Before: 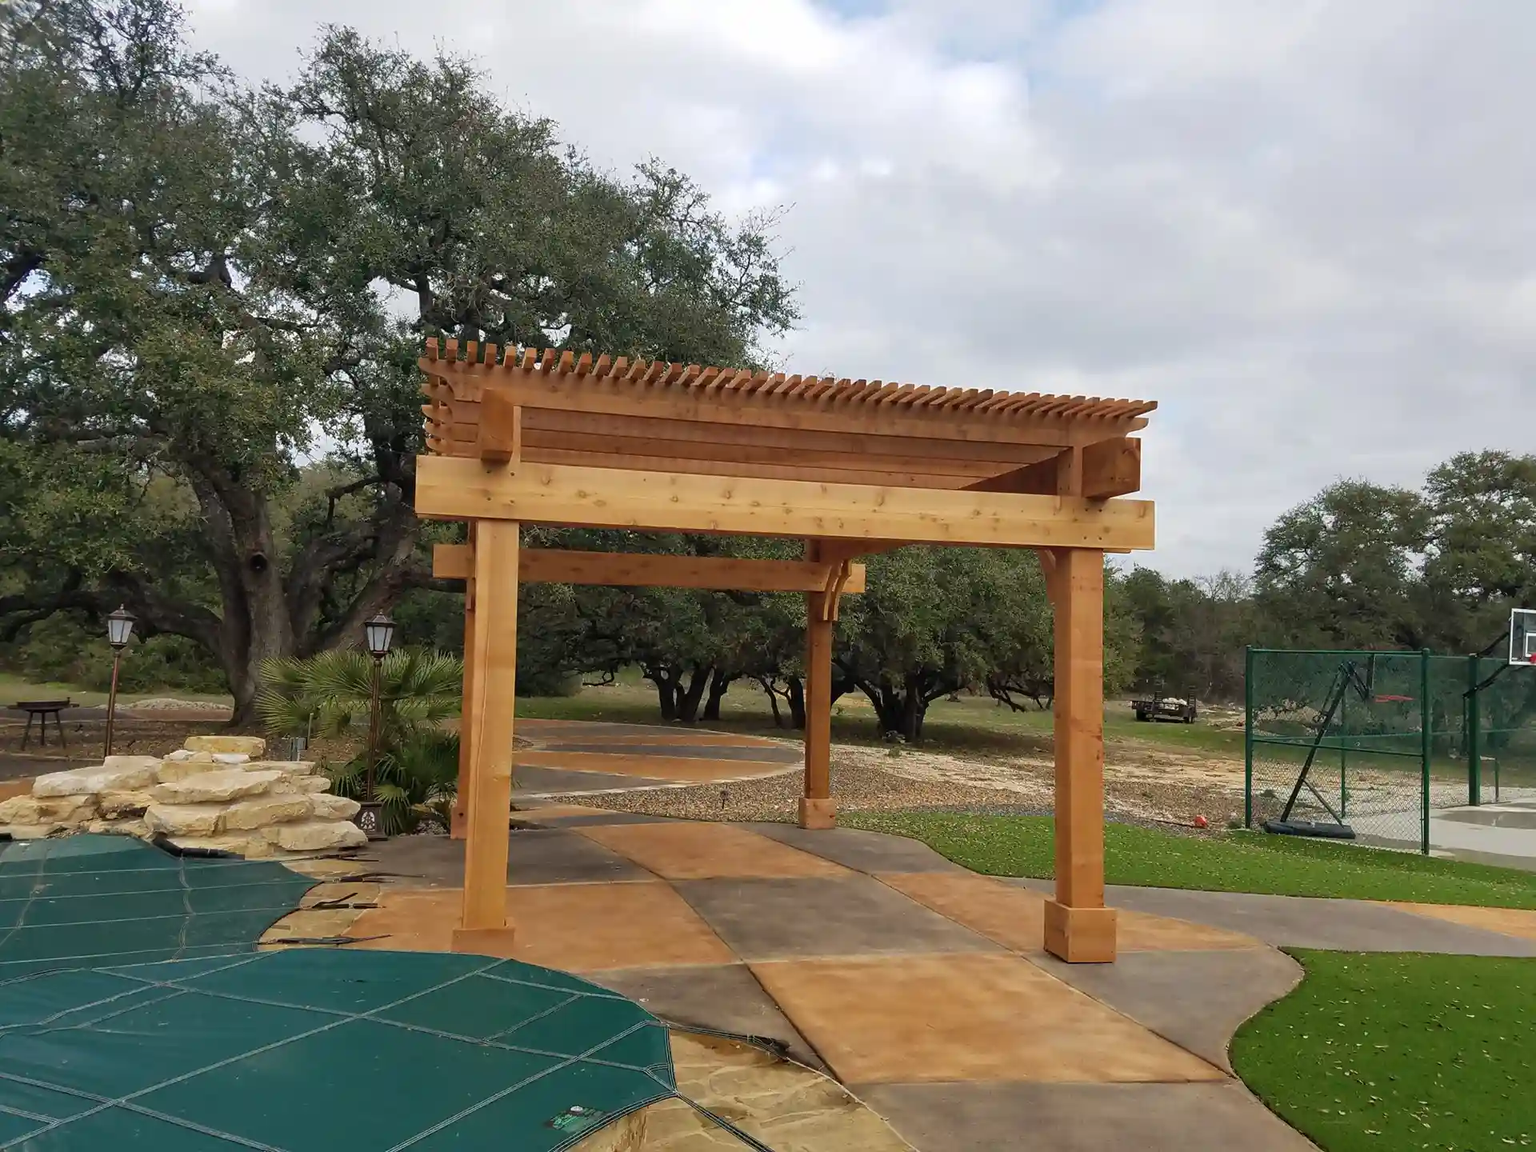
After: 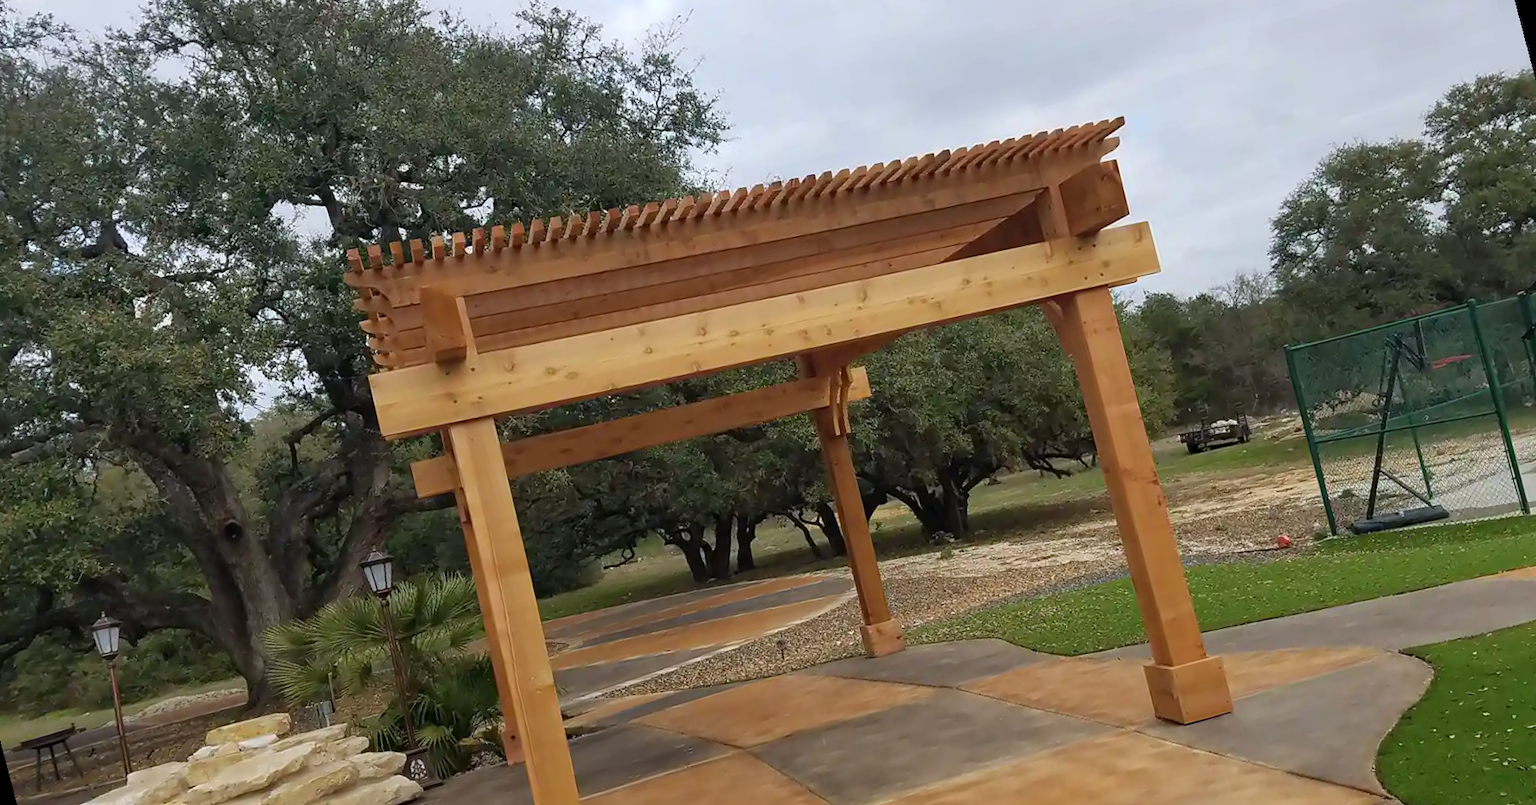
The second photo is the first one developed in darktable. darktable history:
rotate and perspective: rotation -14.8°, crop left 0.1, crop right 0.903, crop top 0.25, crop bottom 0.748
white balance: red 0.98, blue 1.034
